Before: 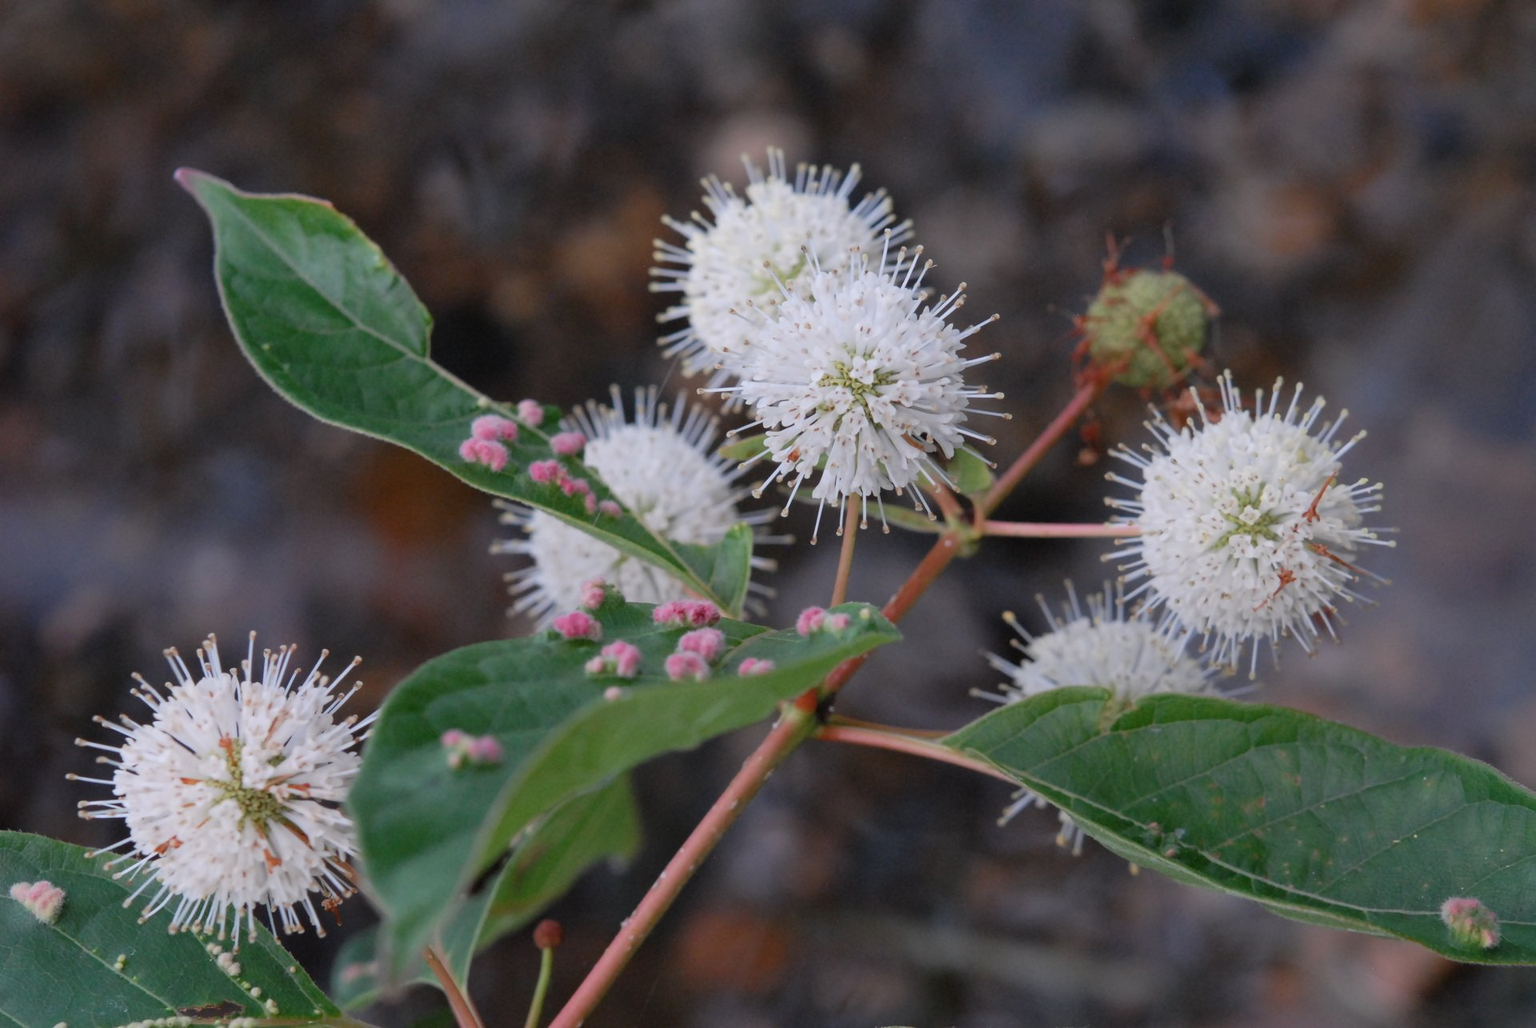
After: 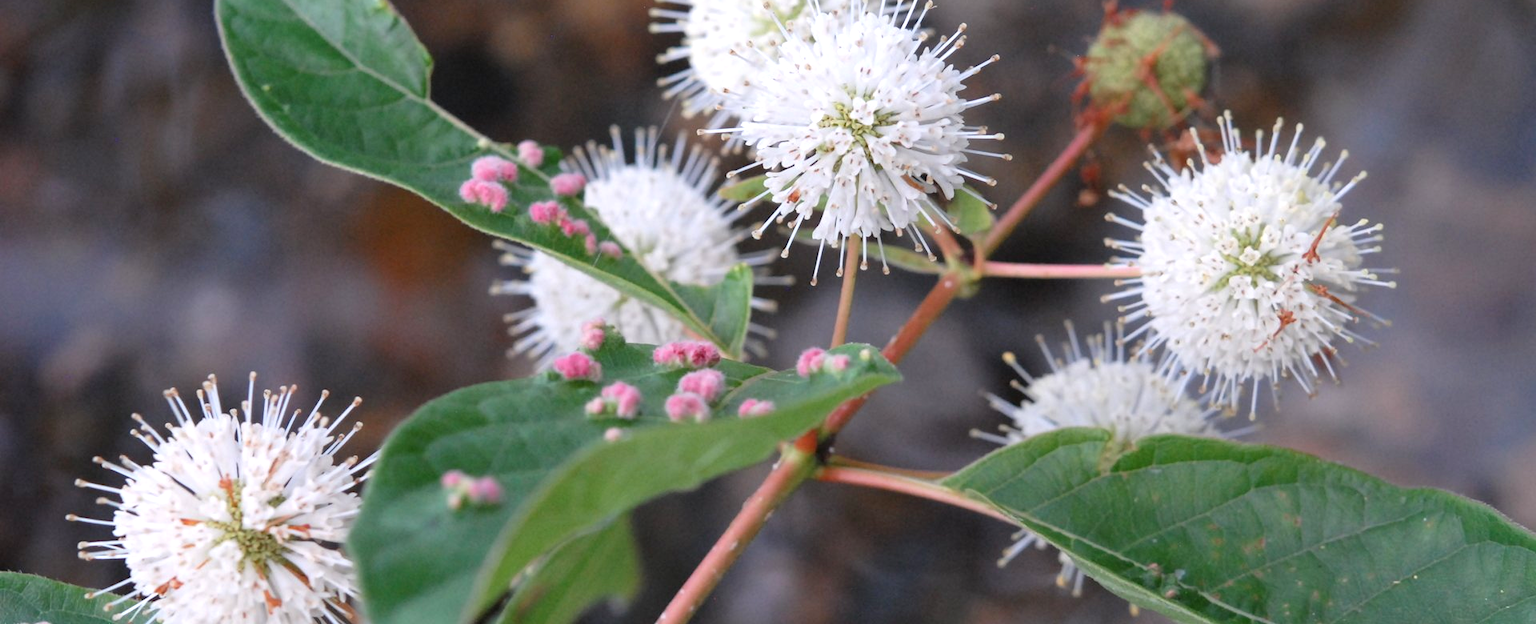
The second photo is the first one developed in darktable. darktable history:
crop and rotate: top 25.357%, bottom 13.942%
exposure: black level correction 0, exposure 0.7 EV, compensate exposure bias true, compensate highlight preservation false
